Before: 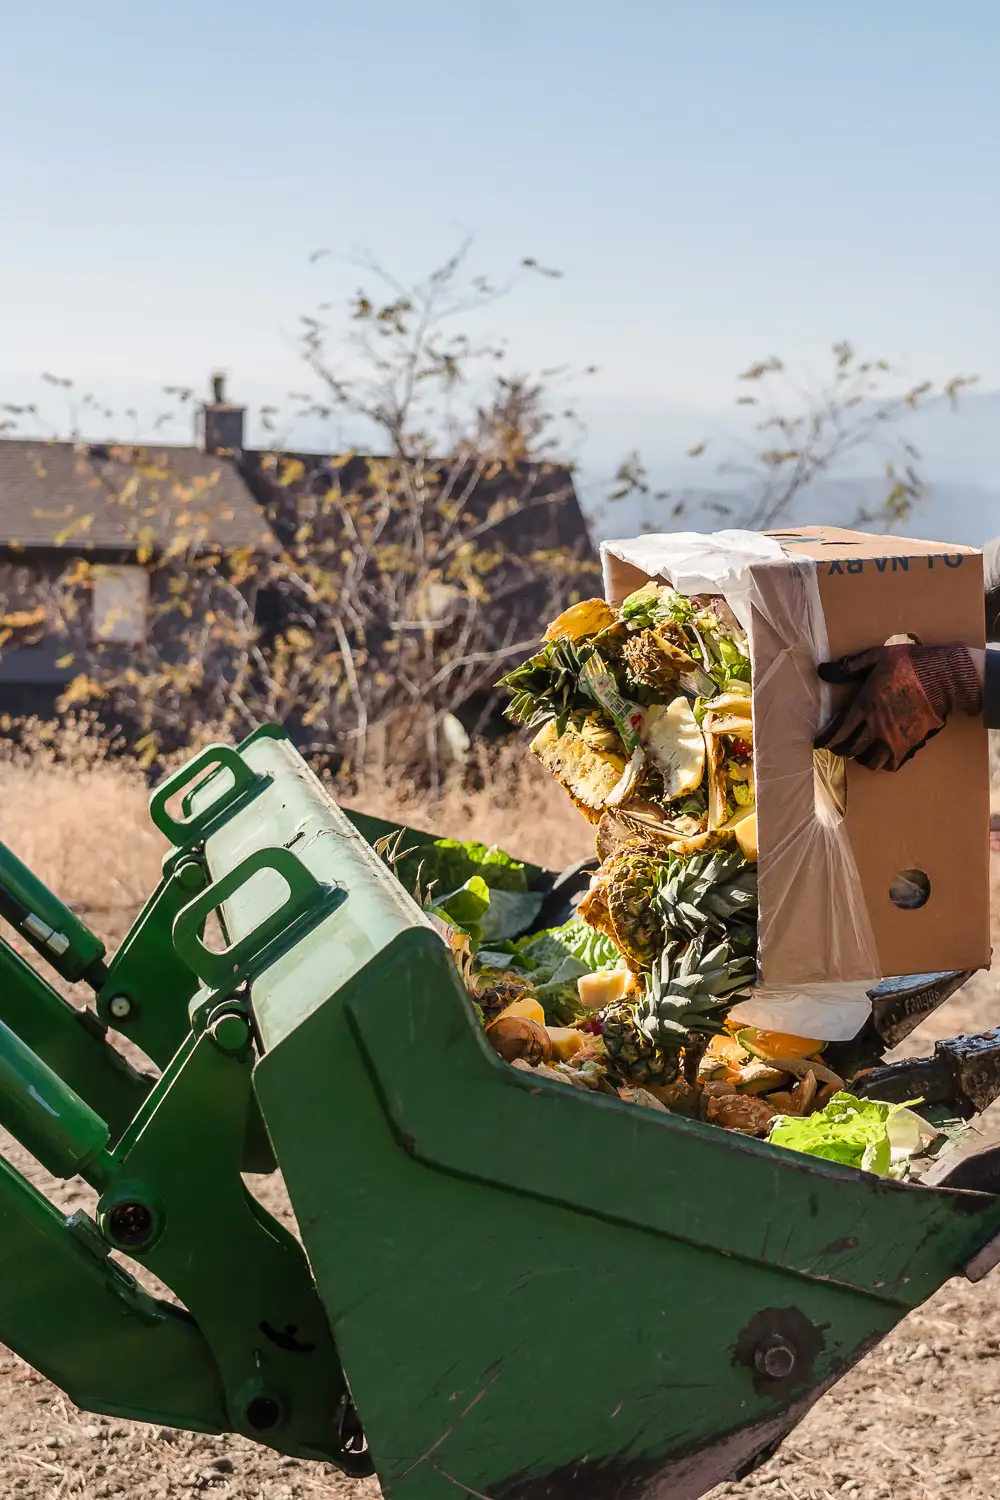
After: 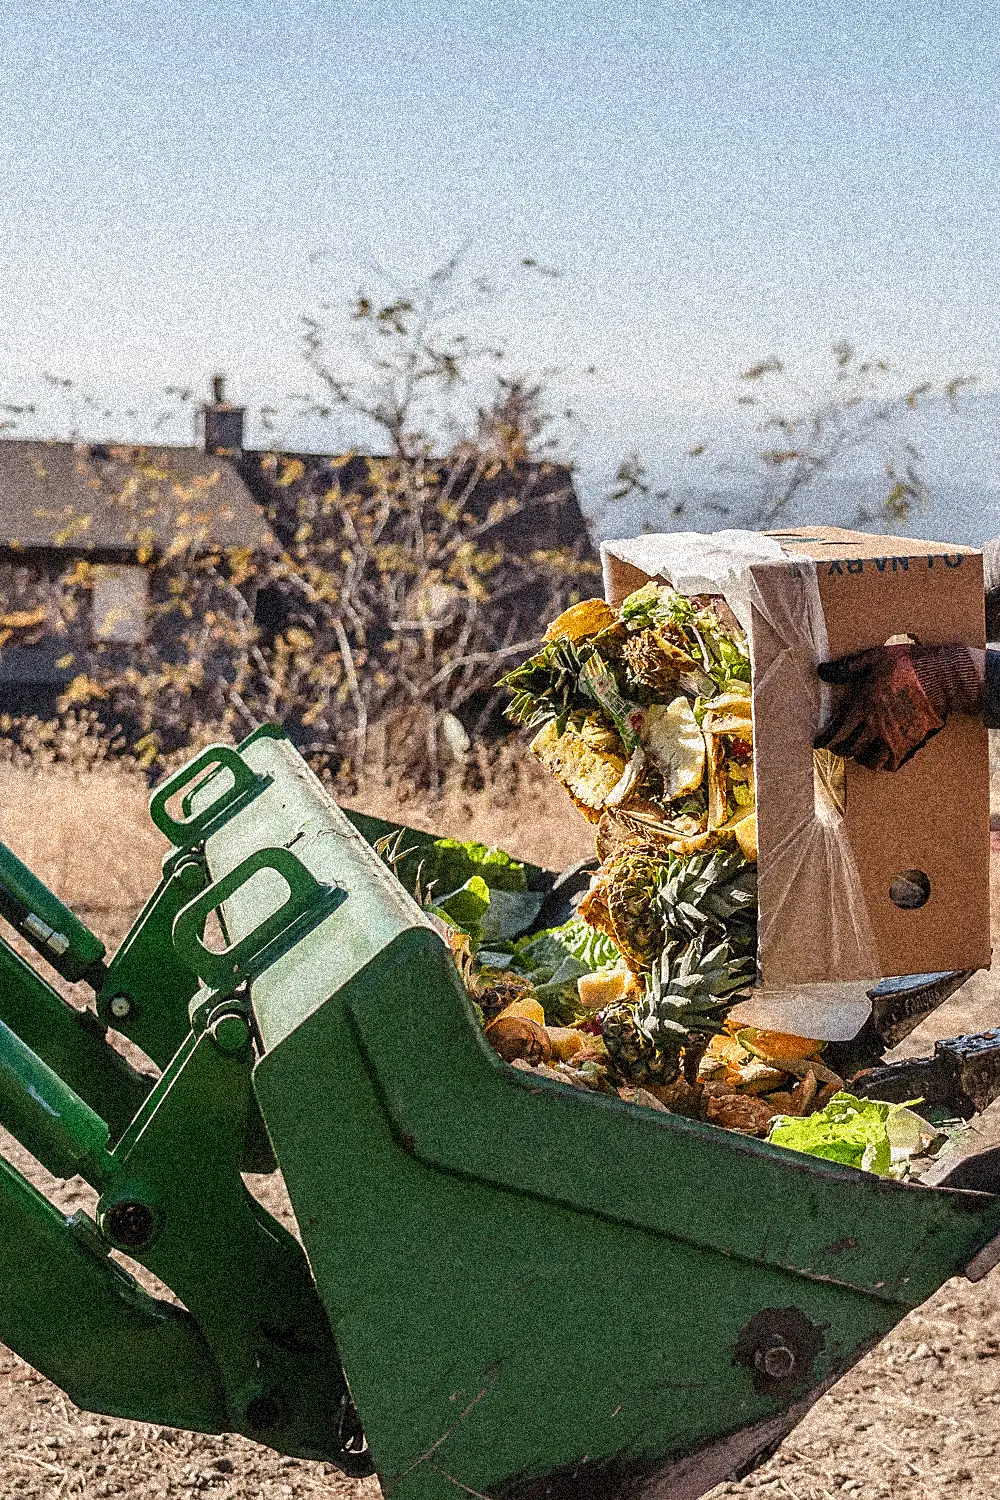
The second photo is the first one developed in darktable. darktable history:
grain: coarseness 3.75 ISO, strength 100%, mid-tones bias 0%
local contrast: on, module defaults
sharpen: on, module defaults
